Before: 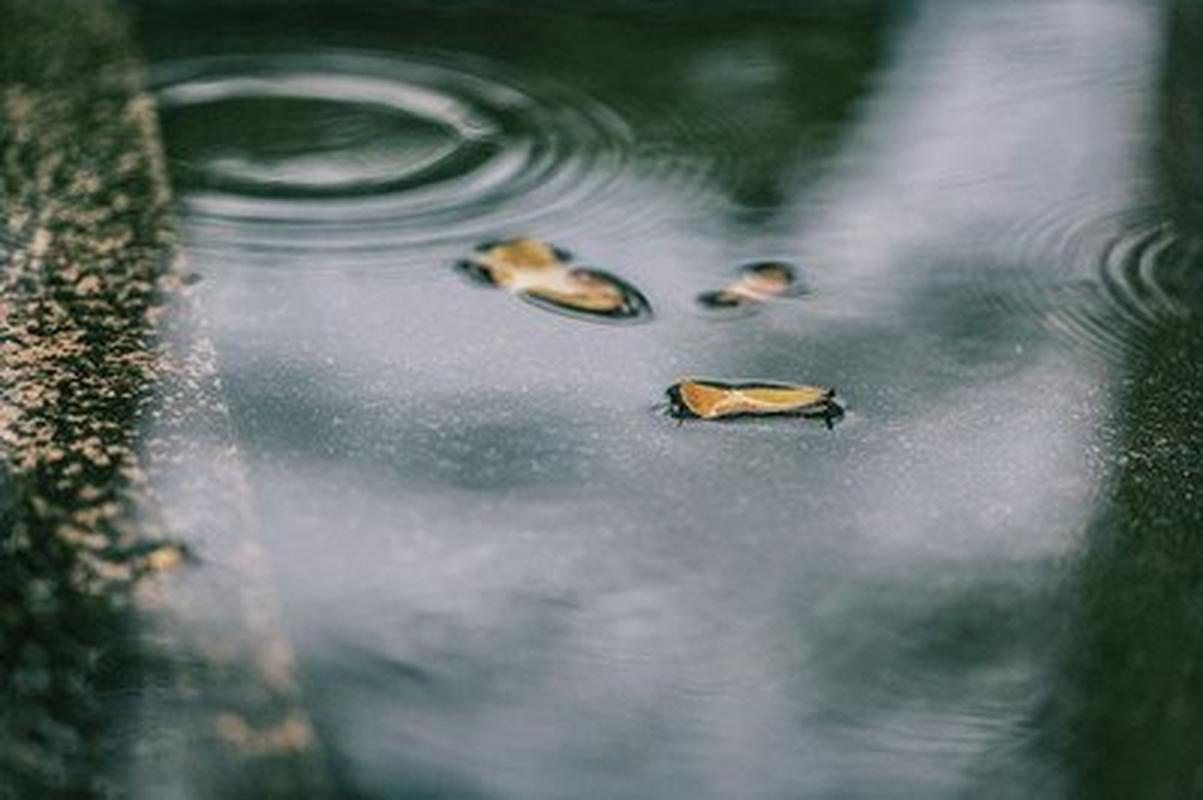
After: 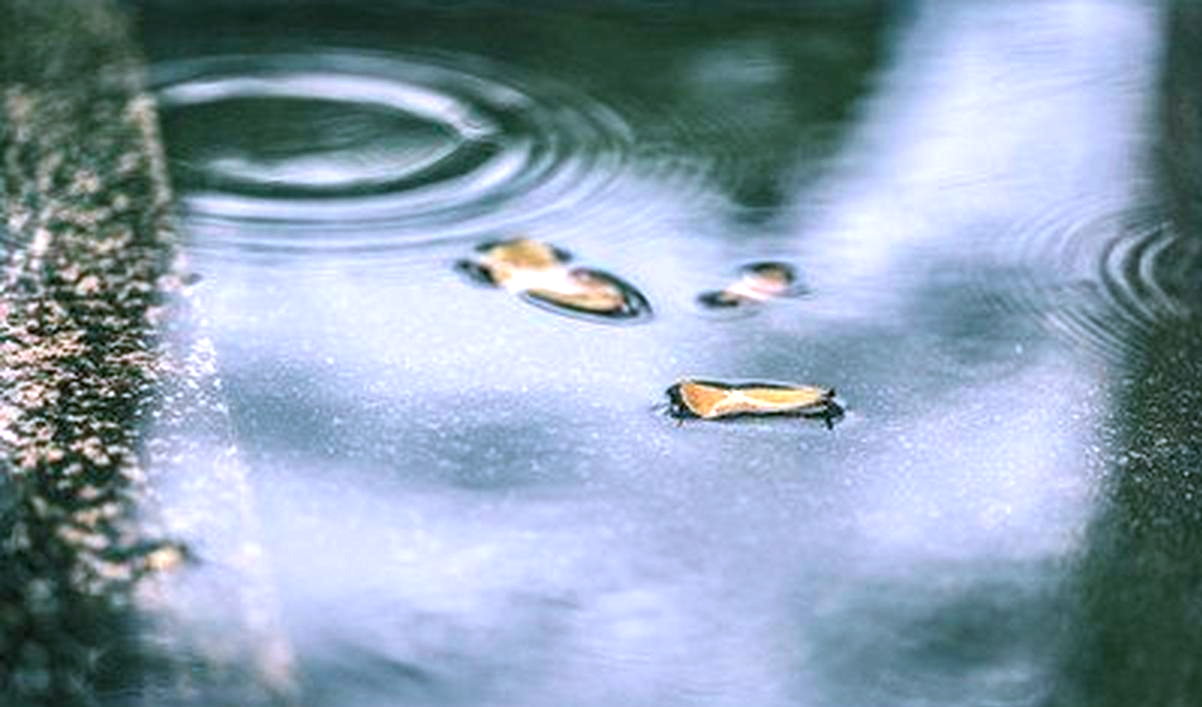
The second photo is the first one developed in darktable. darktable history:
exposure: exposure 1.001 EV, compensate exposure bias true, compensate highlight preservation false
tone equalizer: -8 EV -0.548 EV, edges refinement/feathering 500, mask exposure compensation -1.57 EV, preserve details no
crop and rotate: top 0%, bottom 11.5%
color calibration: illuminant custom, x 0.372, y 0.389, temperature 4263.43 K
